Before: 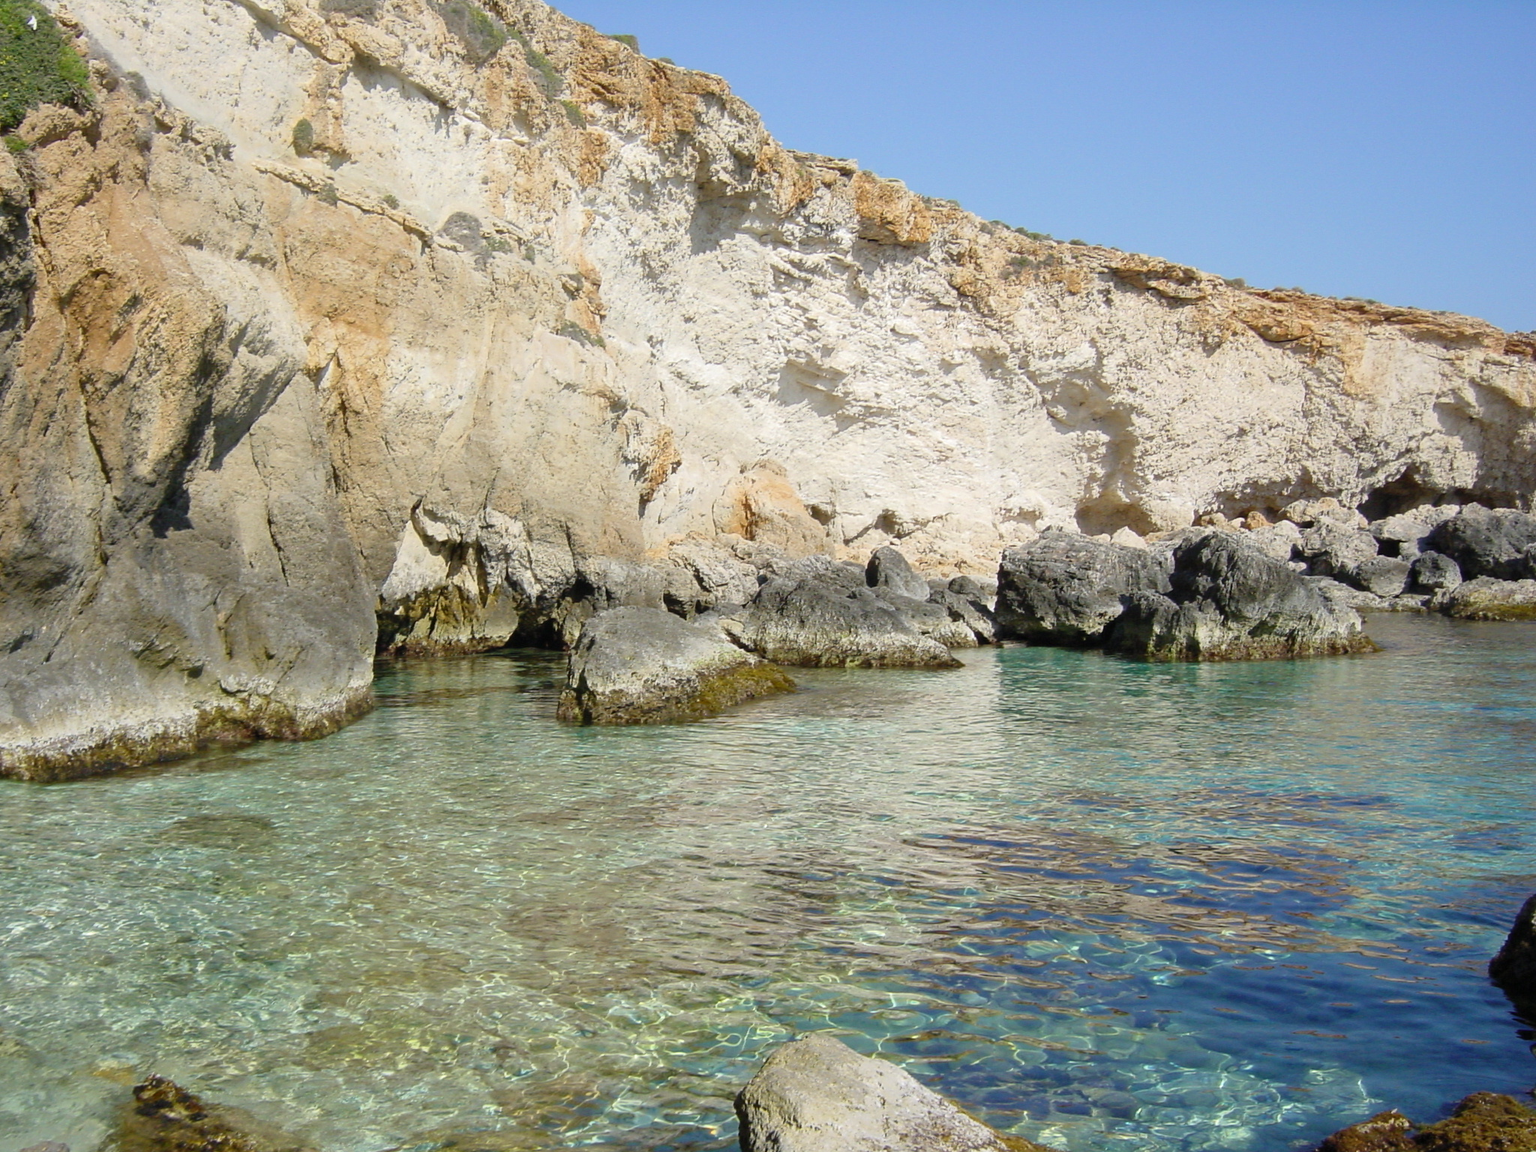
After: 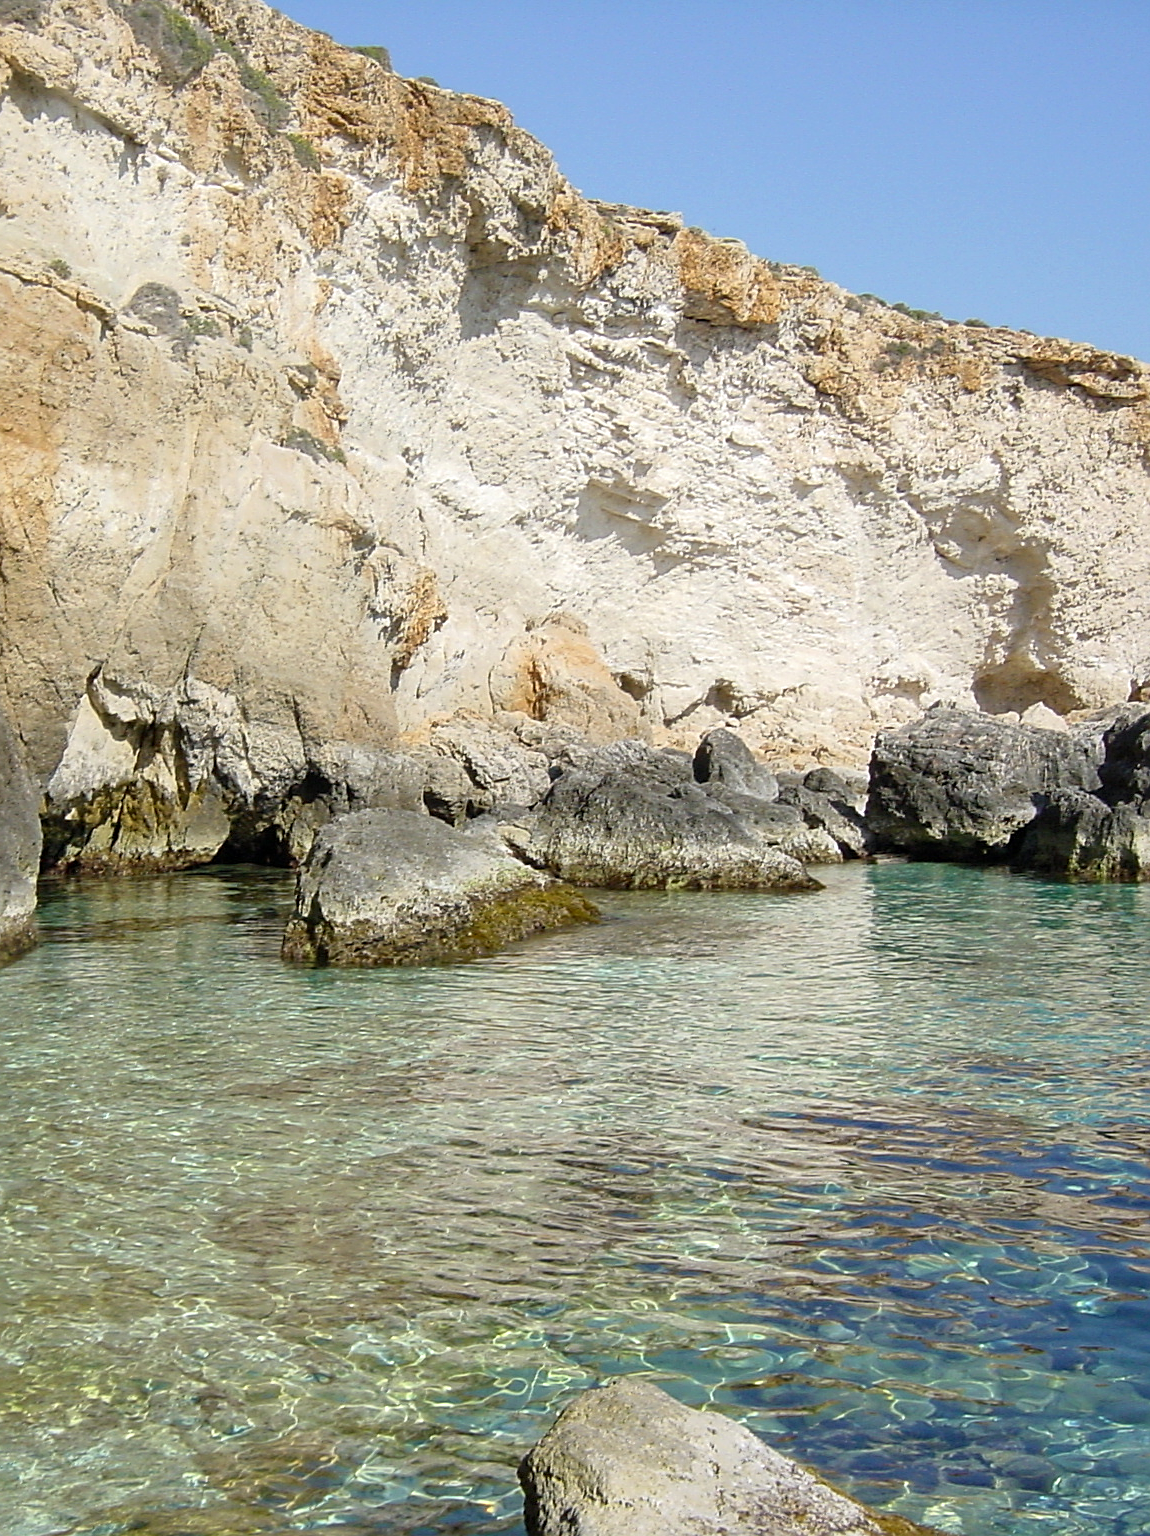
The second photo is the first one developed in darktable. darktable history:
crop and rotate: left 22.516%, right 21.317%
local contrast: highlights 101%, shadows 99%, detail 120%, midtone range 0.2
sharpen: on, module defaults
